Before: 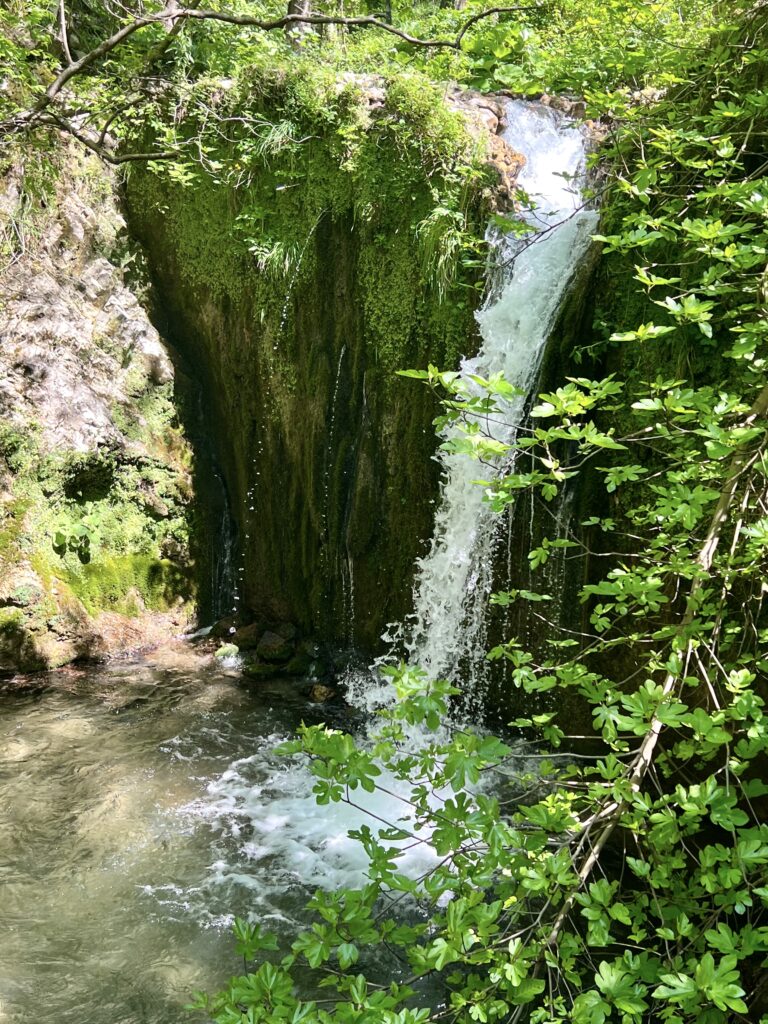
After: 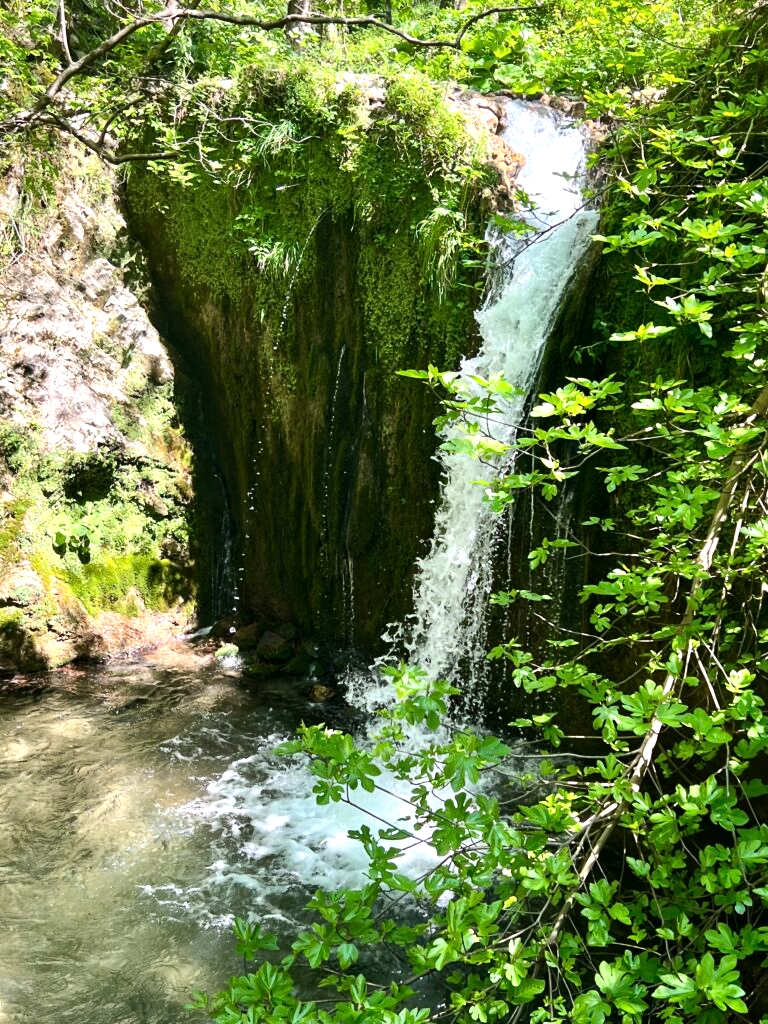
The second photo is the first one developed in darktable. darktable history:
tone equalizer: -8 EV -0.38 EV, -7 EV -0.406 EV, -6 EV -0.353 EV, -5 EV -0.2 EV, -3 EV 0.229 EV, -2 EV 0.337 EV, -1 EV 0.414 EV, +0 EV 0.393 EV, edges refinement/feathering 500, mask exposure compensation -1.57 EV, preserve details no
